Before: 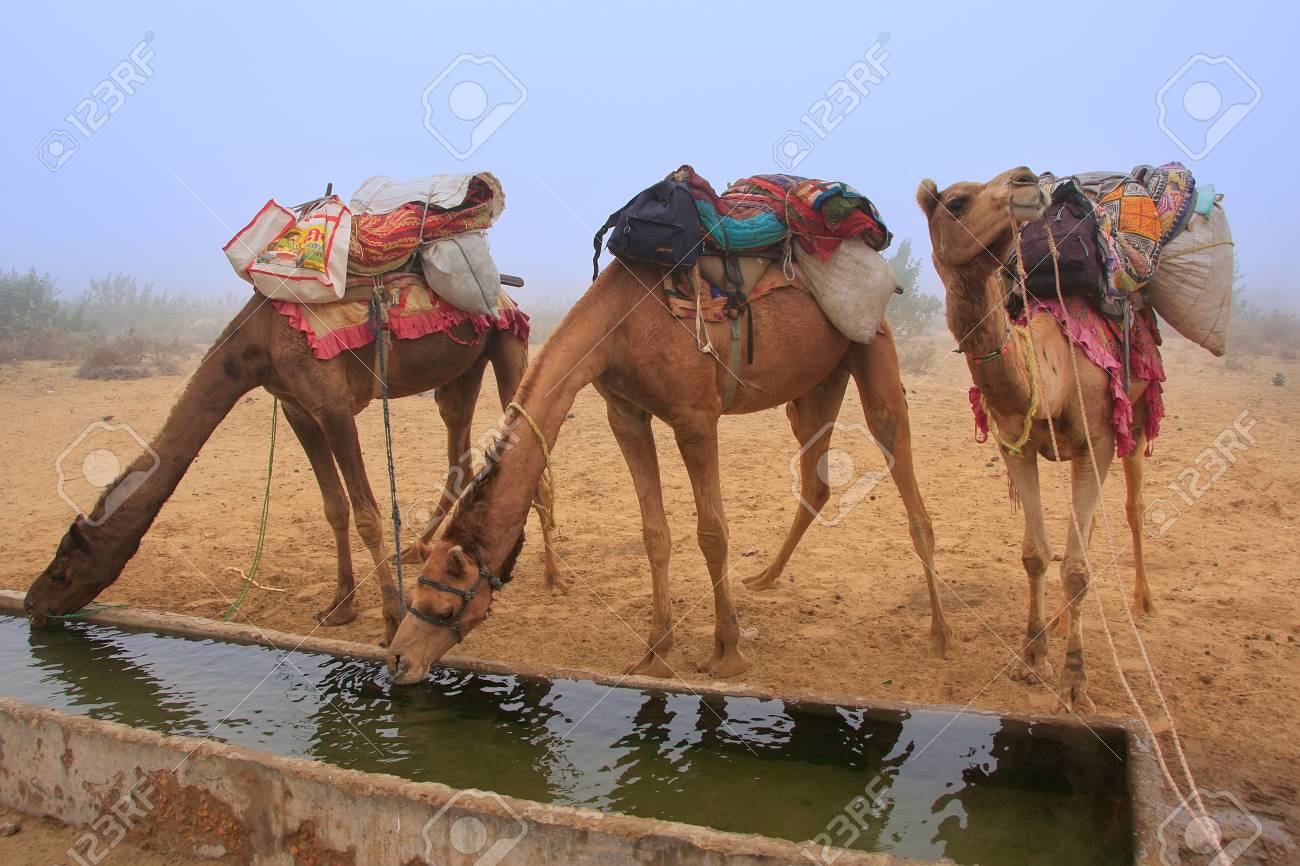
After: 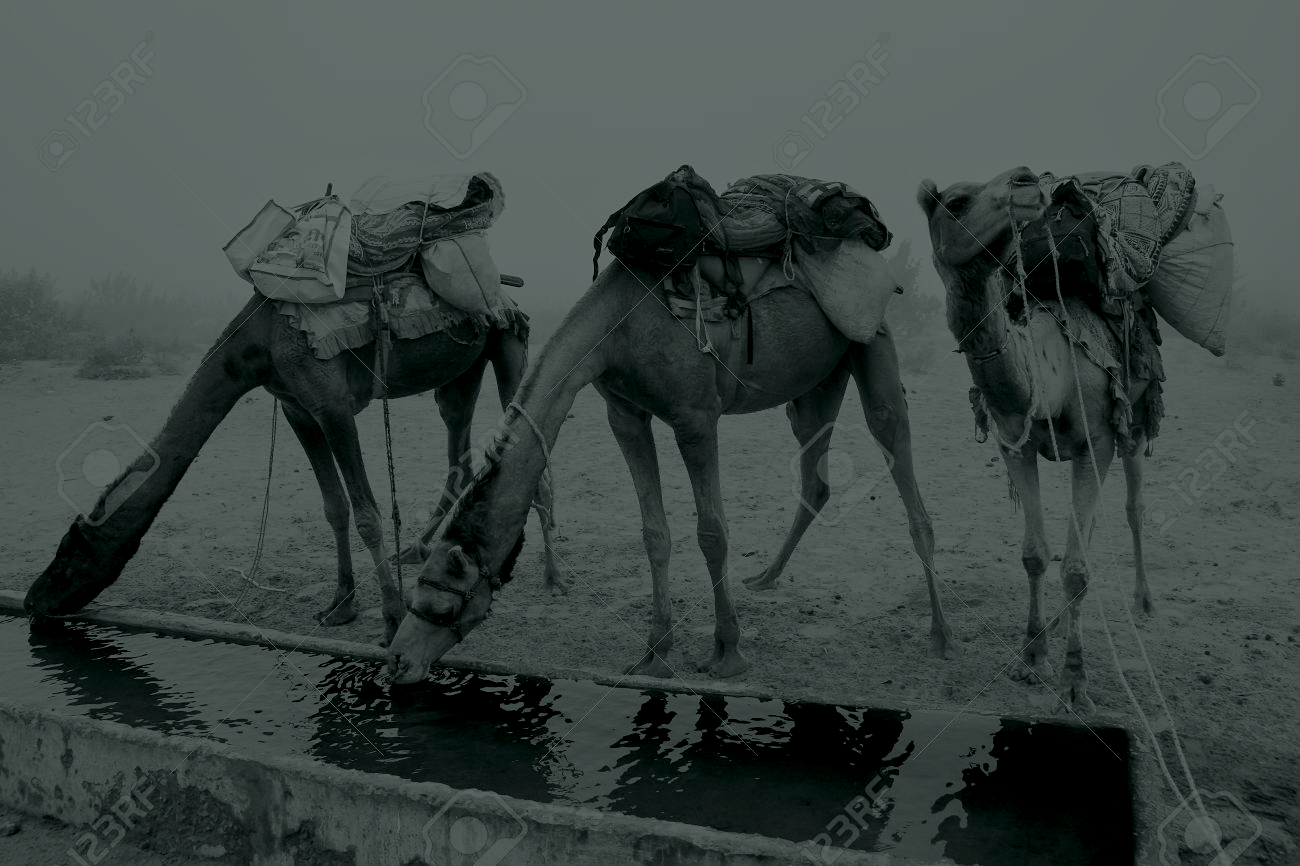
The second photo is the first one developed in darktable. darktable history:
base curve: curves: ch0 [(0, 0) (0.303, 0.277) (1, 1)]
colorize: hue 90°, saturation 19%, lightness 1.59%, version 1
exposure: black level correction 0, exposure 1.173 EV, compensate exposure bias true, compensate highlight preservation false
contrast brightness saturation: contrast 0.22
